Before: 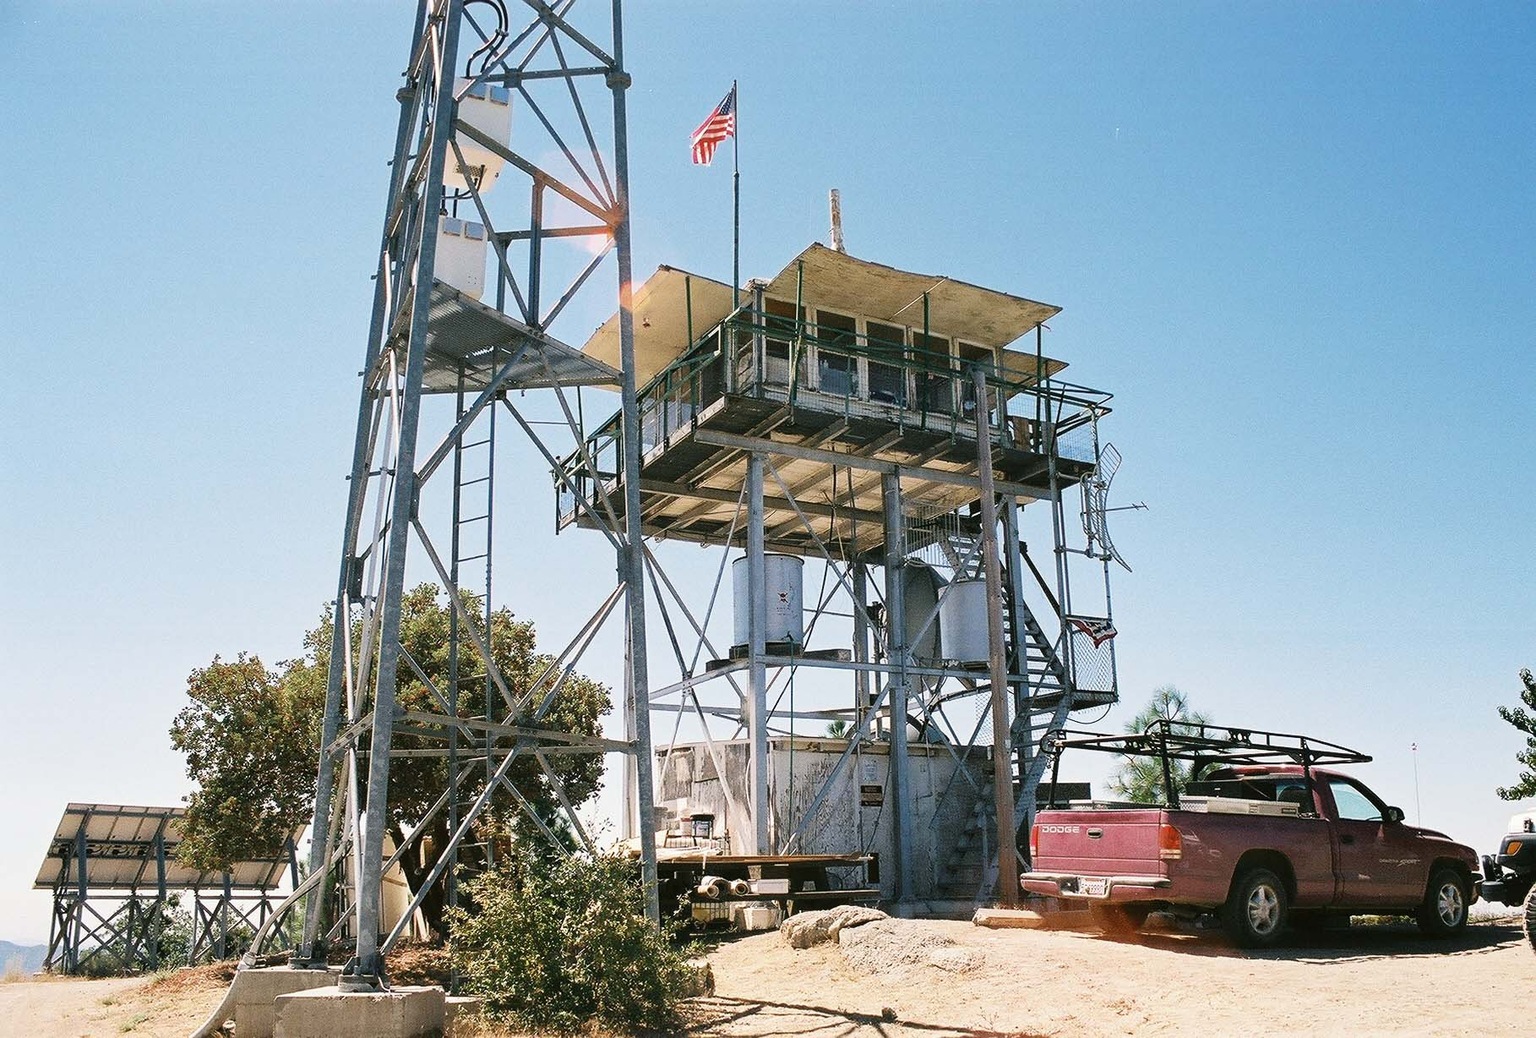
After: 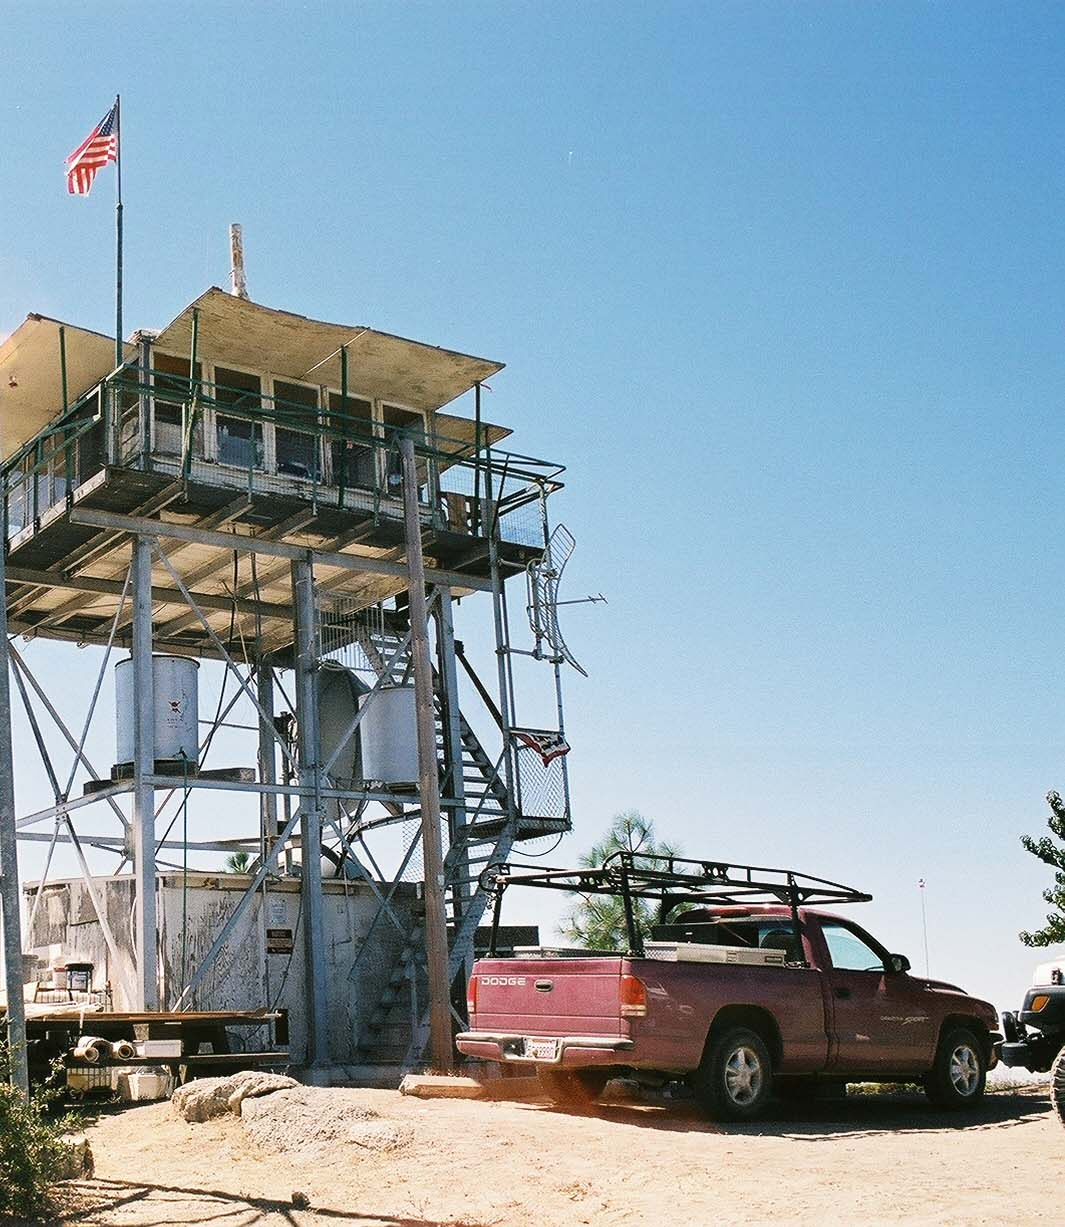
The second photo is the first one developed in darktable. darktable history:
tone equalizer: on, module defaults
crop: left 41.402%
